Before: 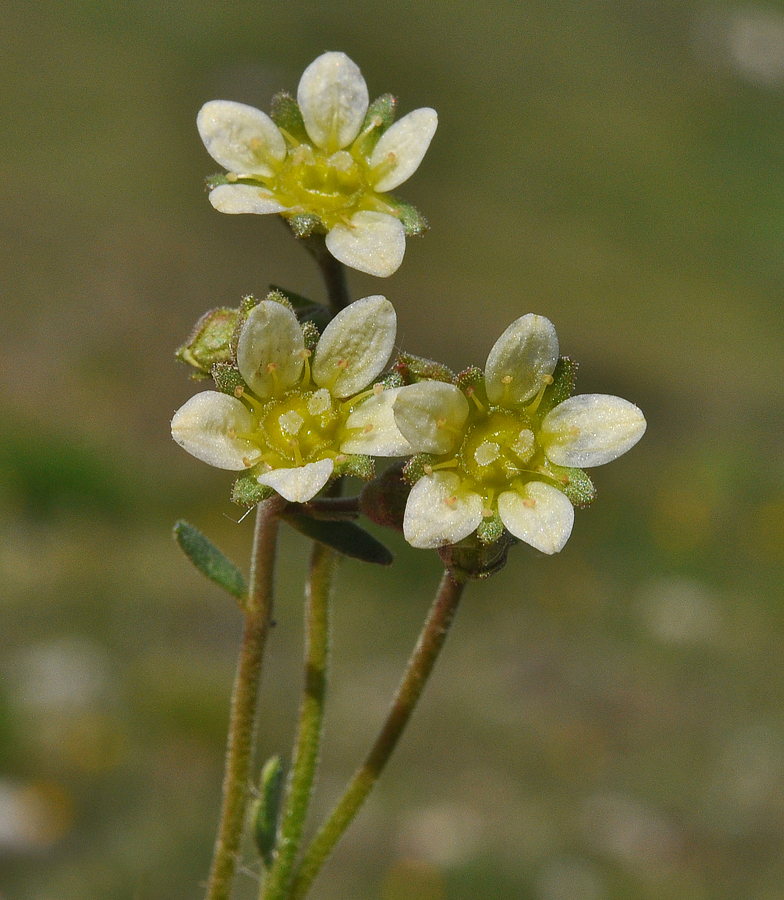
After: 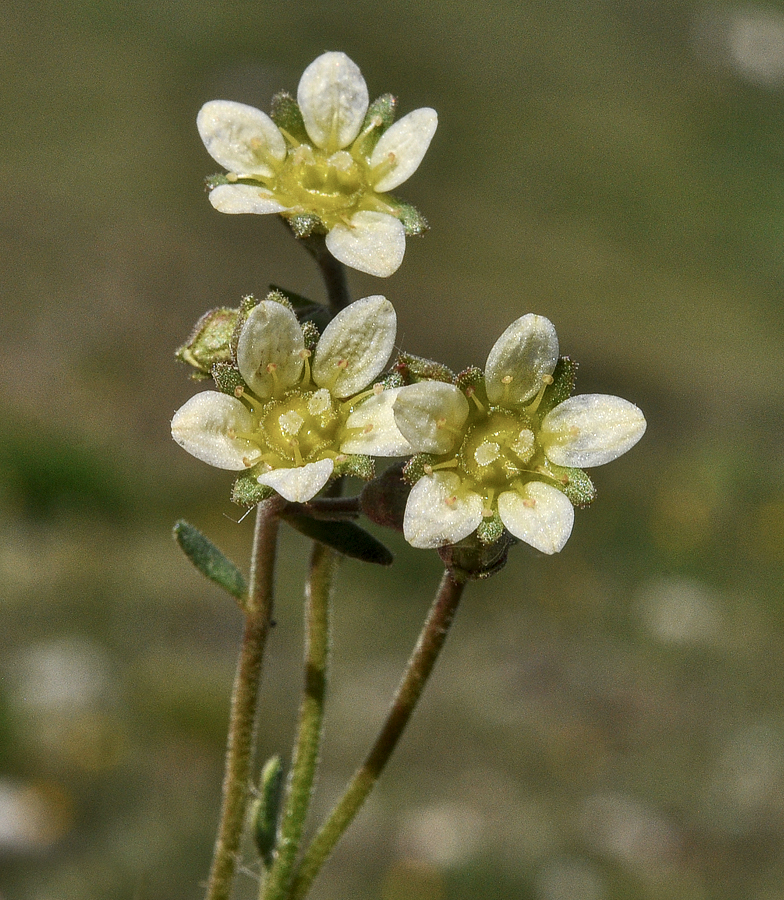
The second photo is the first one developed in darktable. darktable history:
tone equalizer: edges refinement/feathering 500, mask exposure compensation -1.57 EV, preserve details no
local contrast: highlights 62%, detail 143%, midtone range 0.434
contrast brightness saturation: contrast 0.113, saturation -0.152
